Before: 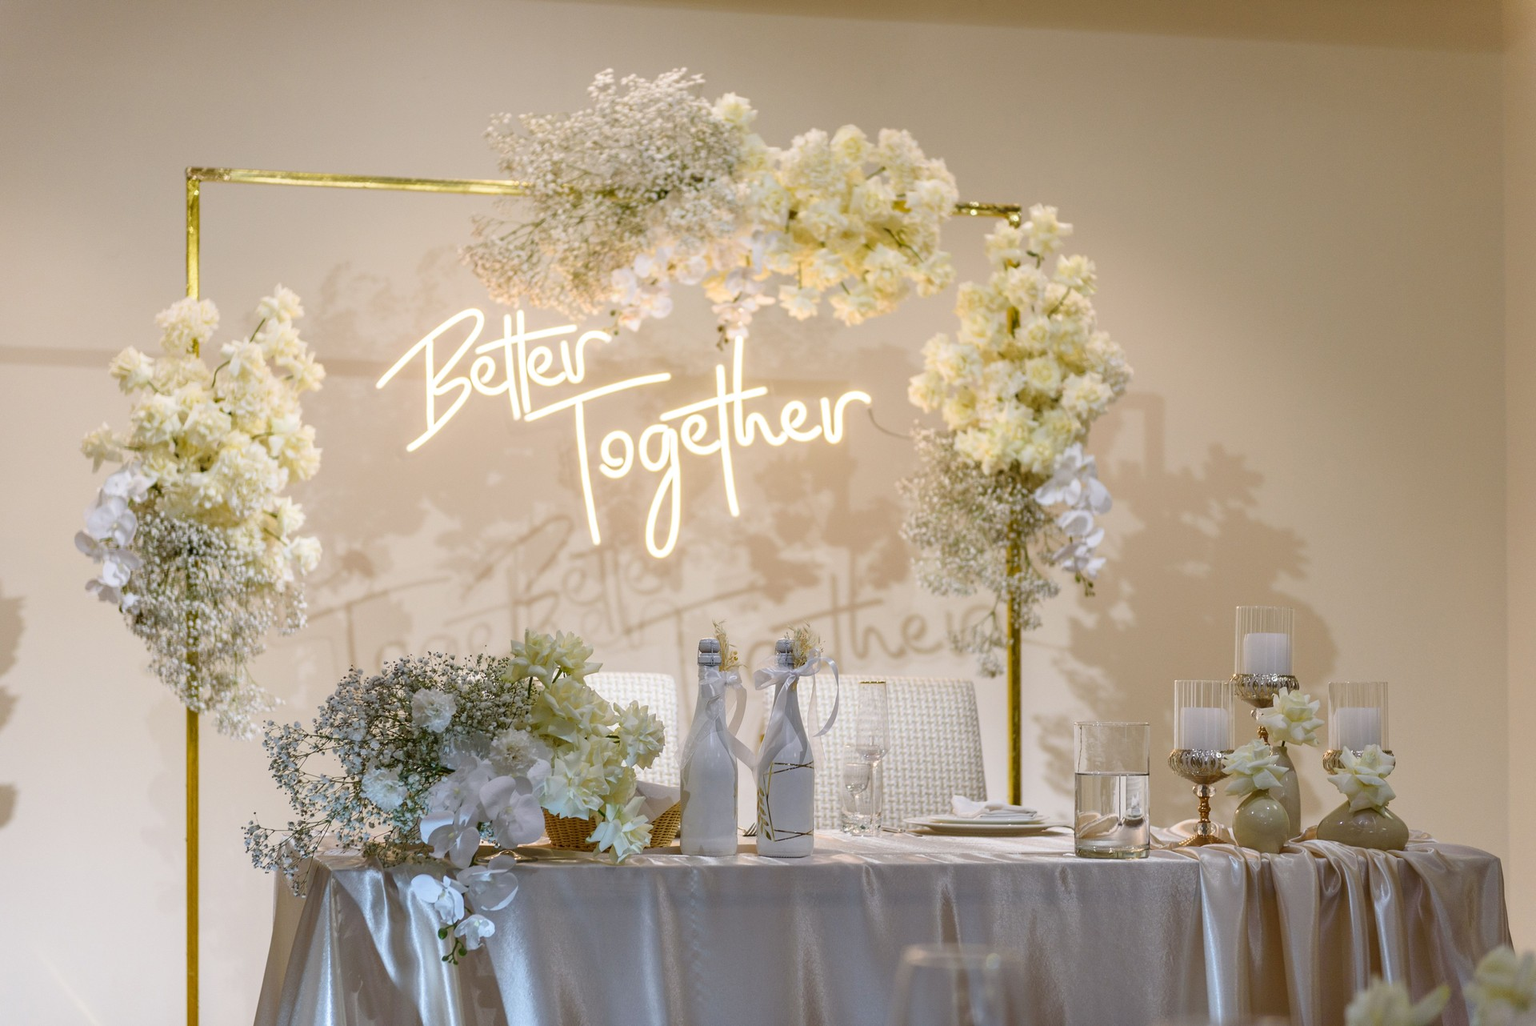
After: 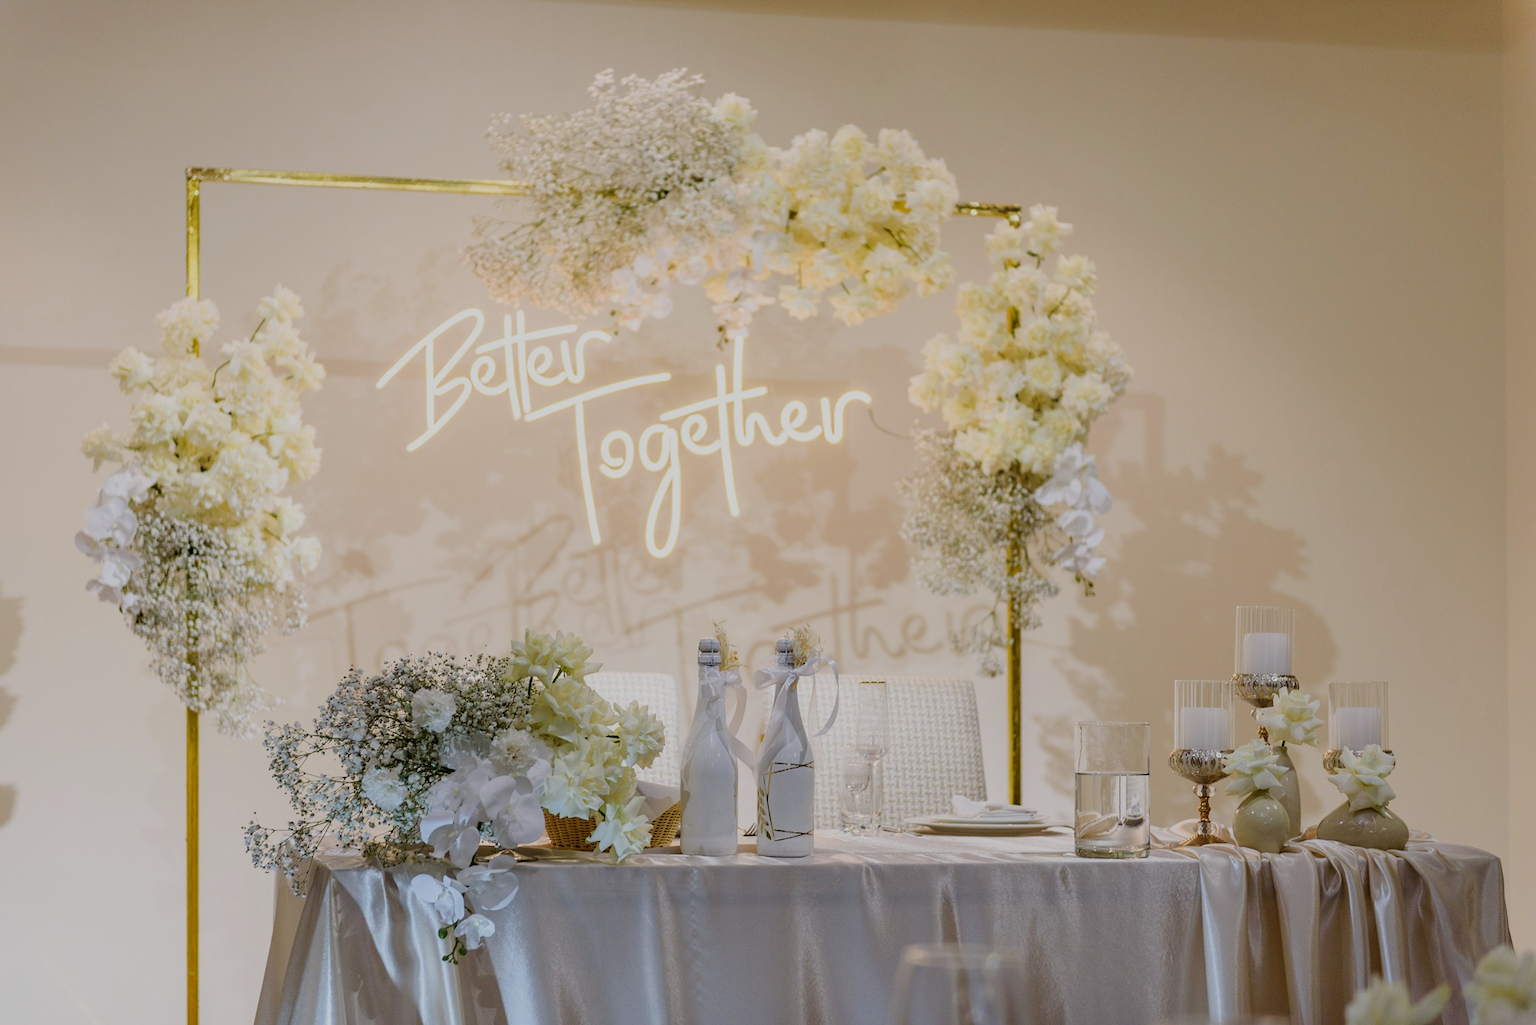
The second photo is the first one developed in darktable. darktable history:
filmic rgb: black relative exposure -6.98 EV, white relative exposure 5.63 EV, hardness 2.86
exposure: compensate highlight preservation false
